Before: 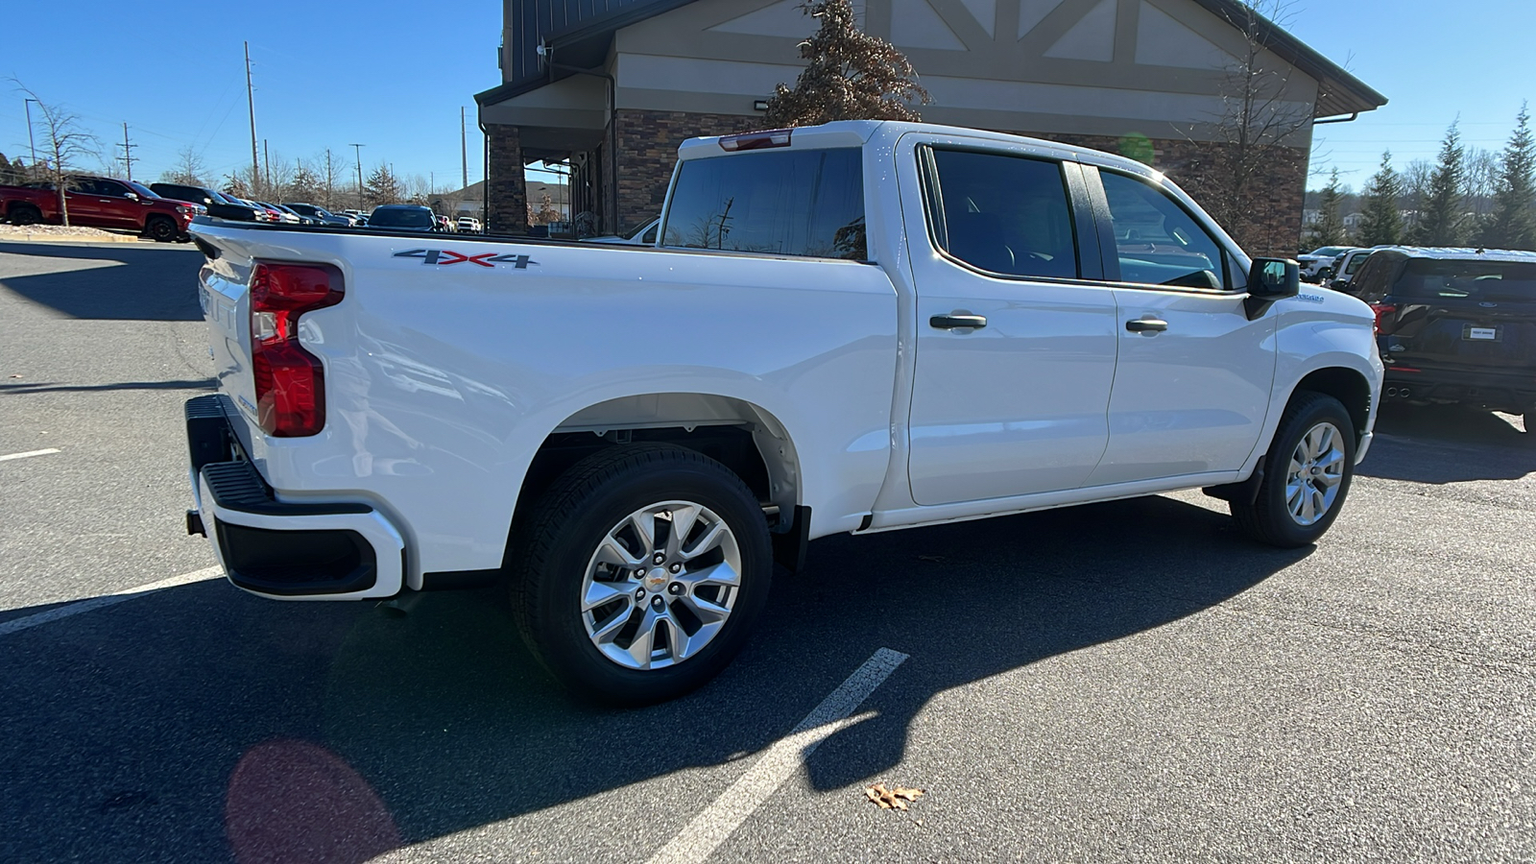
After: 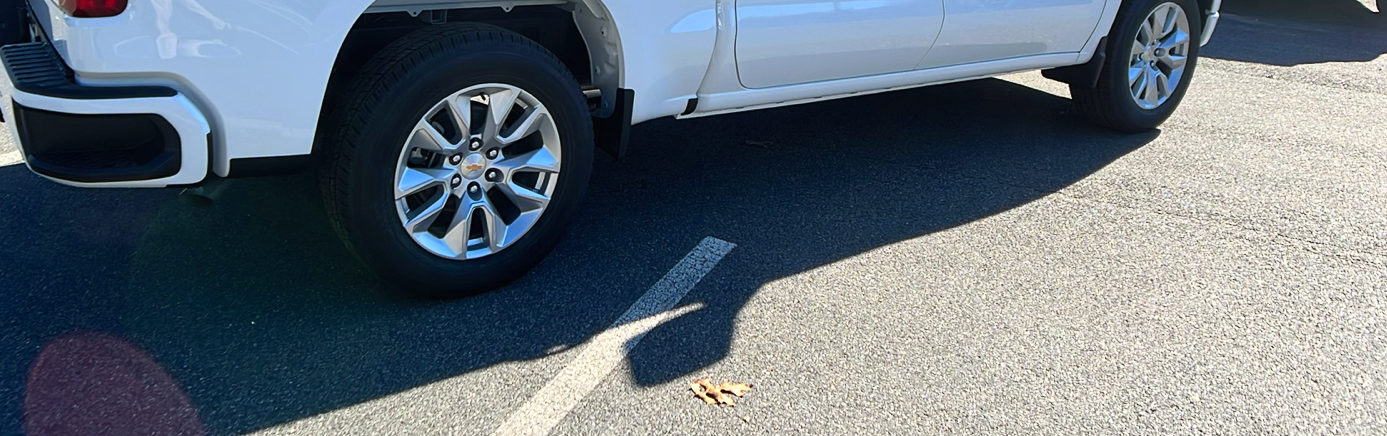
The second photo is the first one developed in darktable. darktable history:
shadows and highlights: shadows -22.2, highlights 44.66, soften with gaussian
contrast brightness saturation: contrast 0.198, brightness 0.167, saturation 0.215
crop and rotate: left 13.271%, top 48.715%, bottom 2.765%
